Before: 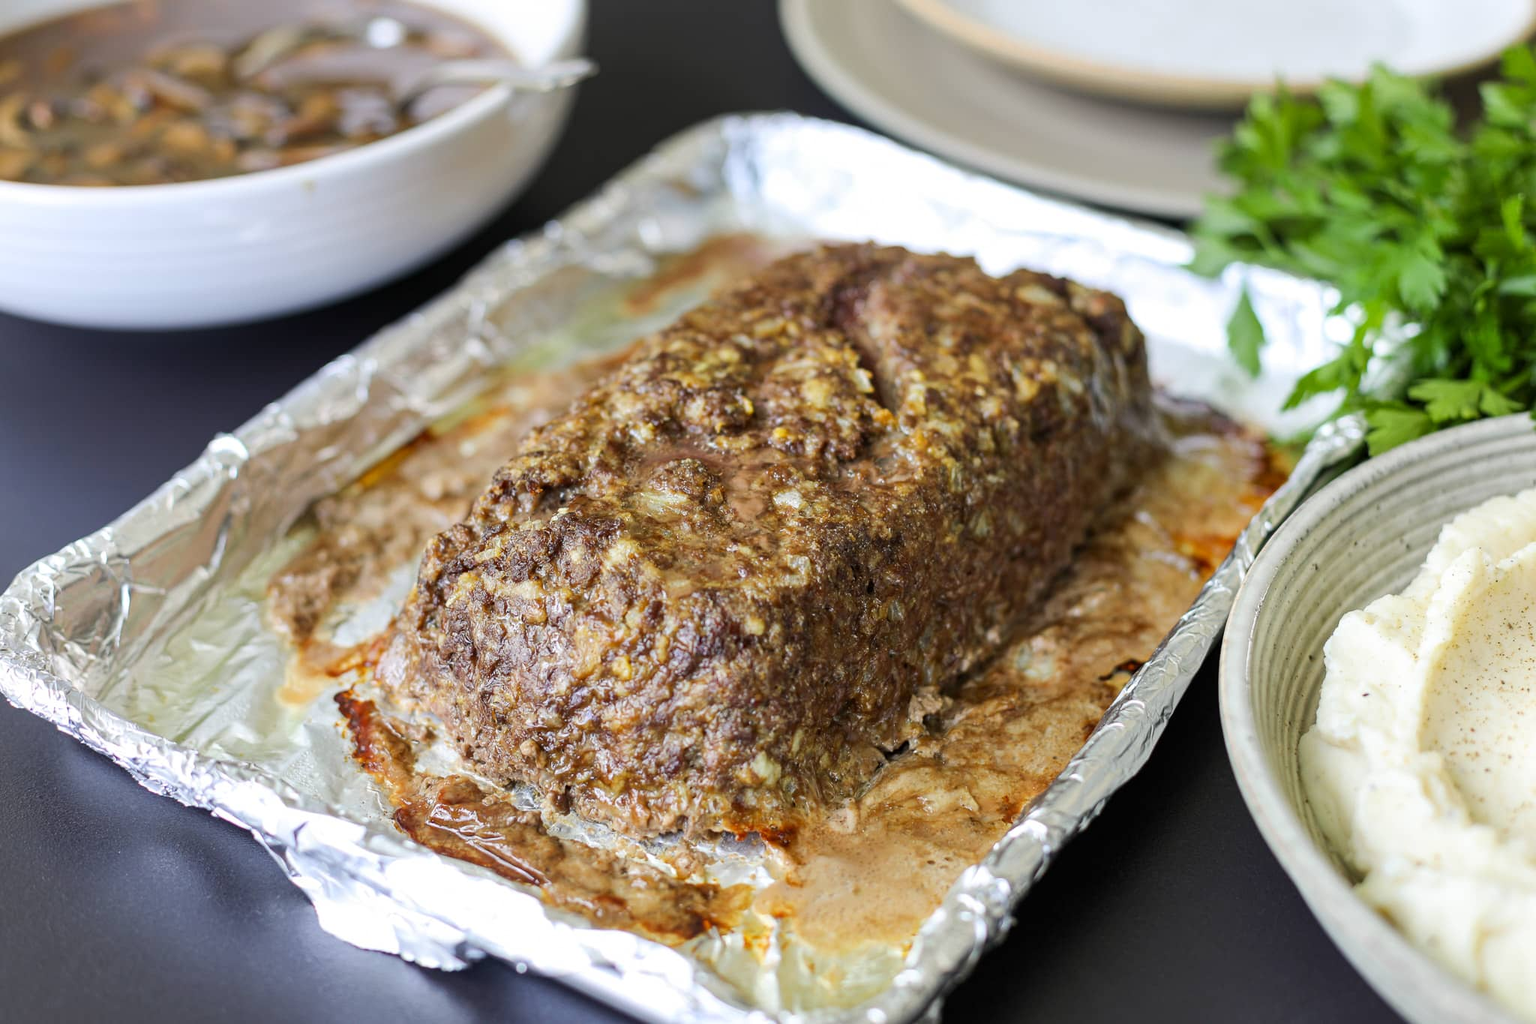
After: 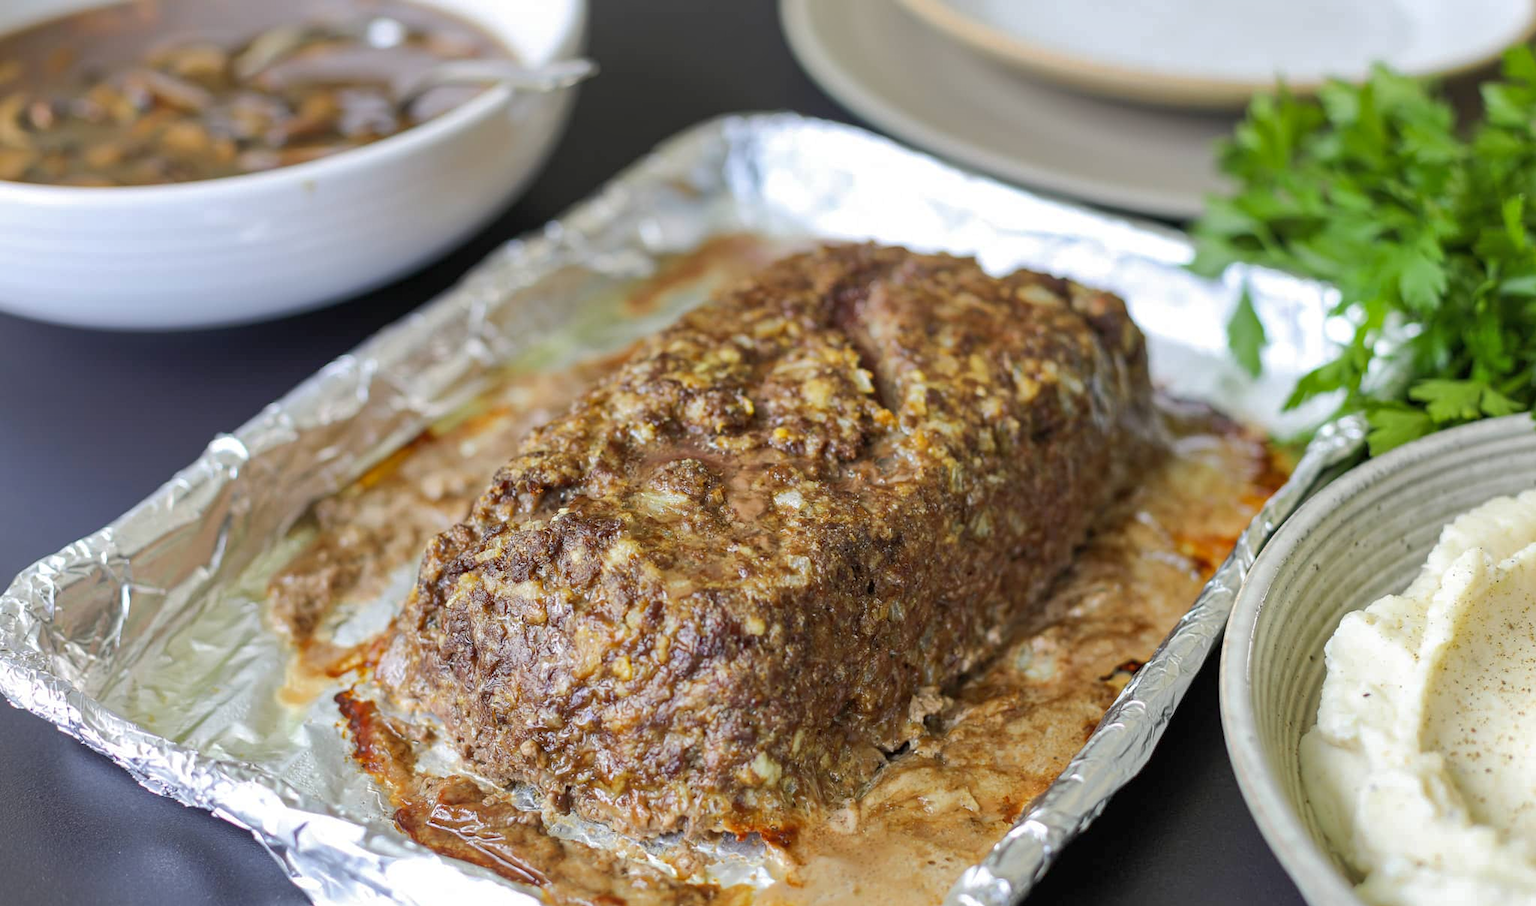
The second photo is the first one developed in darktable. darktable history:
shadows and highlights: on, module defaults
crop and rotate: top 0%, bottom 11.49%
